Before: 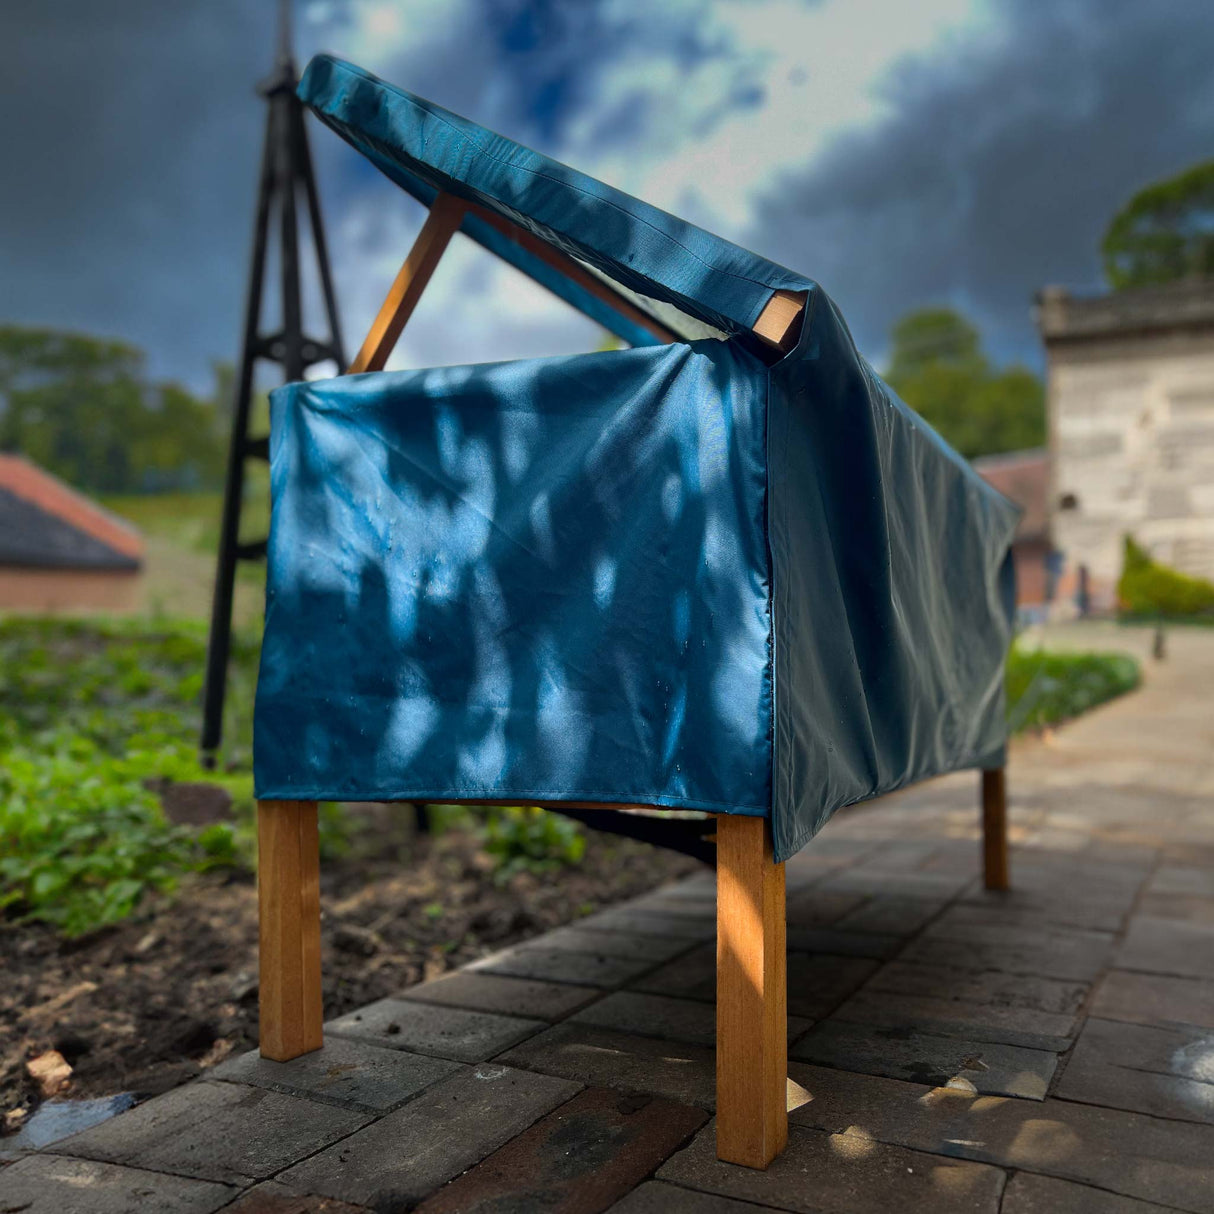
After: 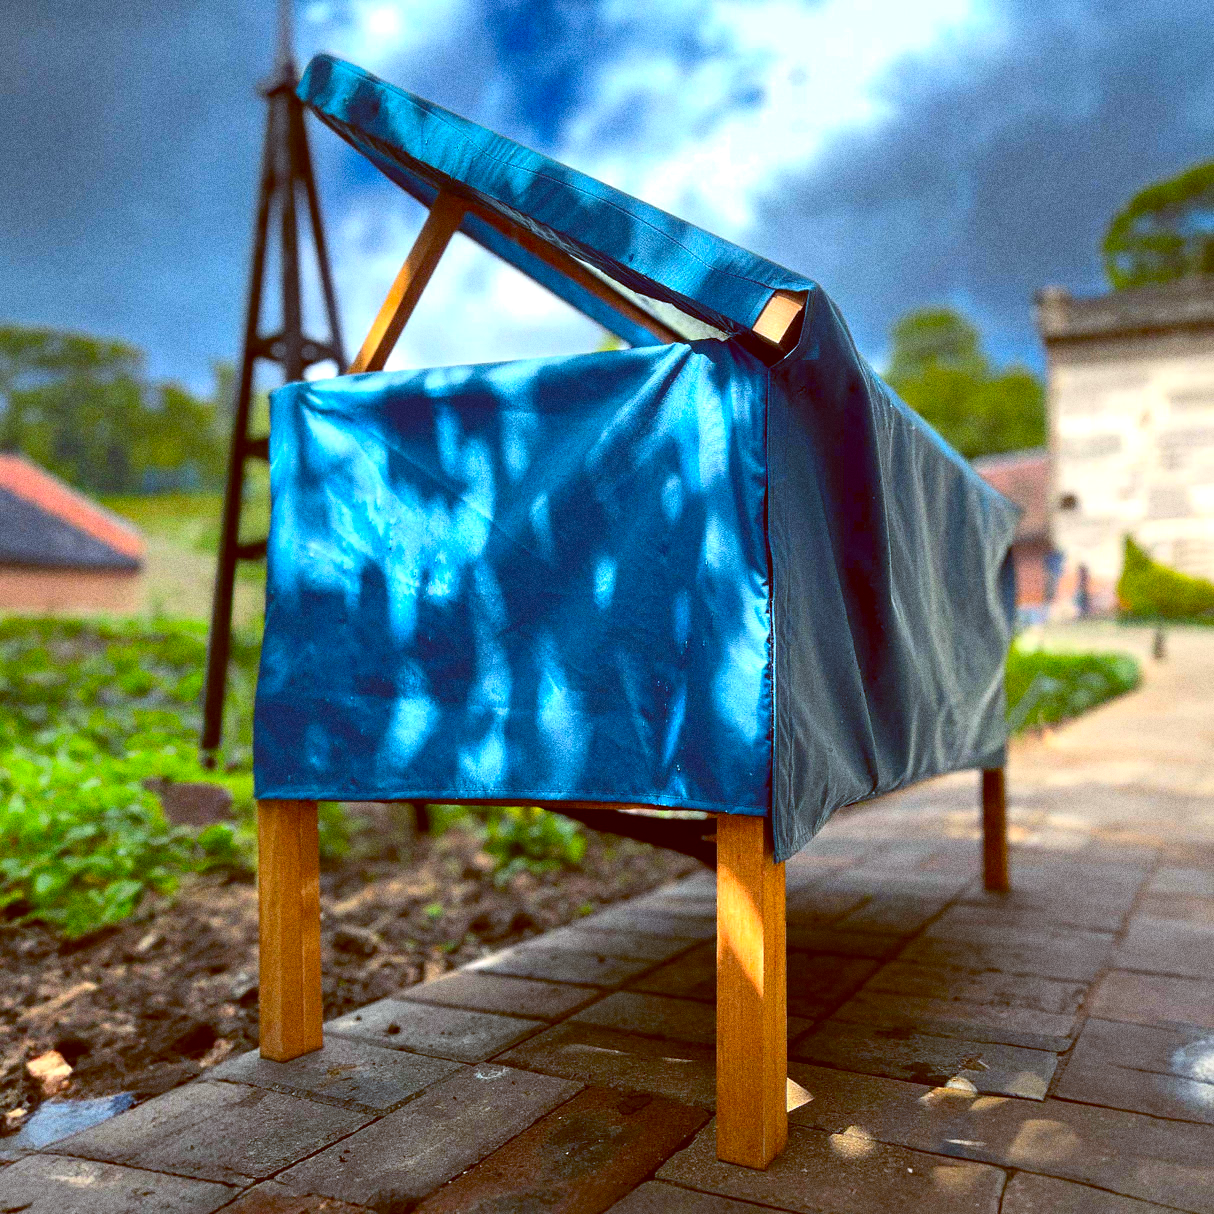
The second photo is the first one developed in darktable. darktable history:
grain: coarseness 0.09 ISO, strength 40%
color balance: lift [1, 1.015, 1.004, 0.985], gamma [1, 0.958, 0.971, 1.042], gain [1, 0.956, 0.977, 1.044]
exposure: black level correction 0, exposure 1 EV, compensate highlight preservation false
contrast brightness saturation: contrast 0.09, saturation 0.28
